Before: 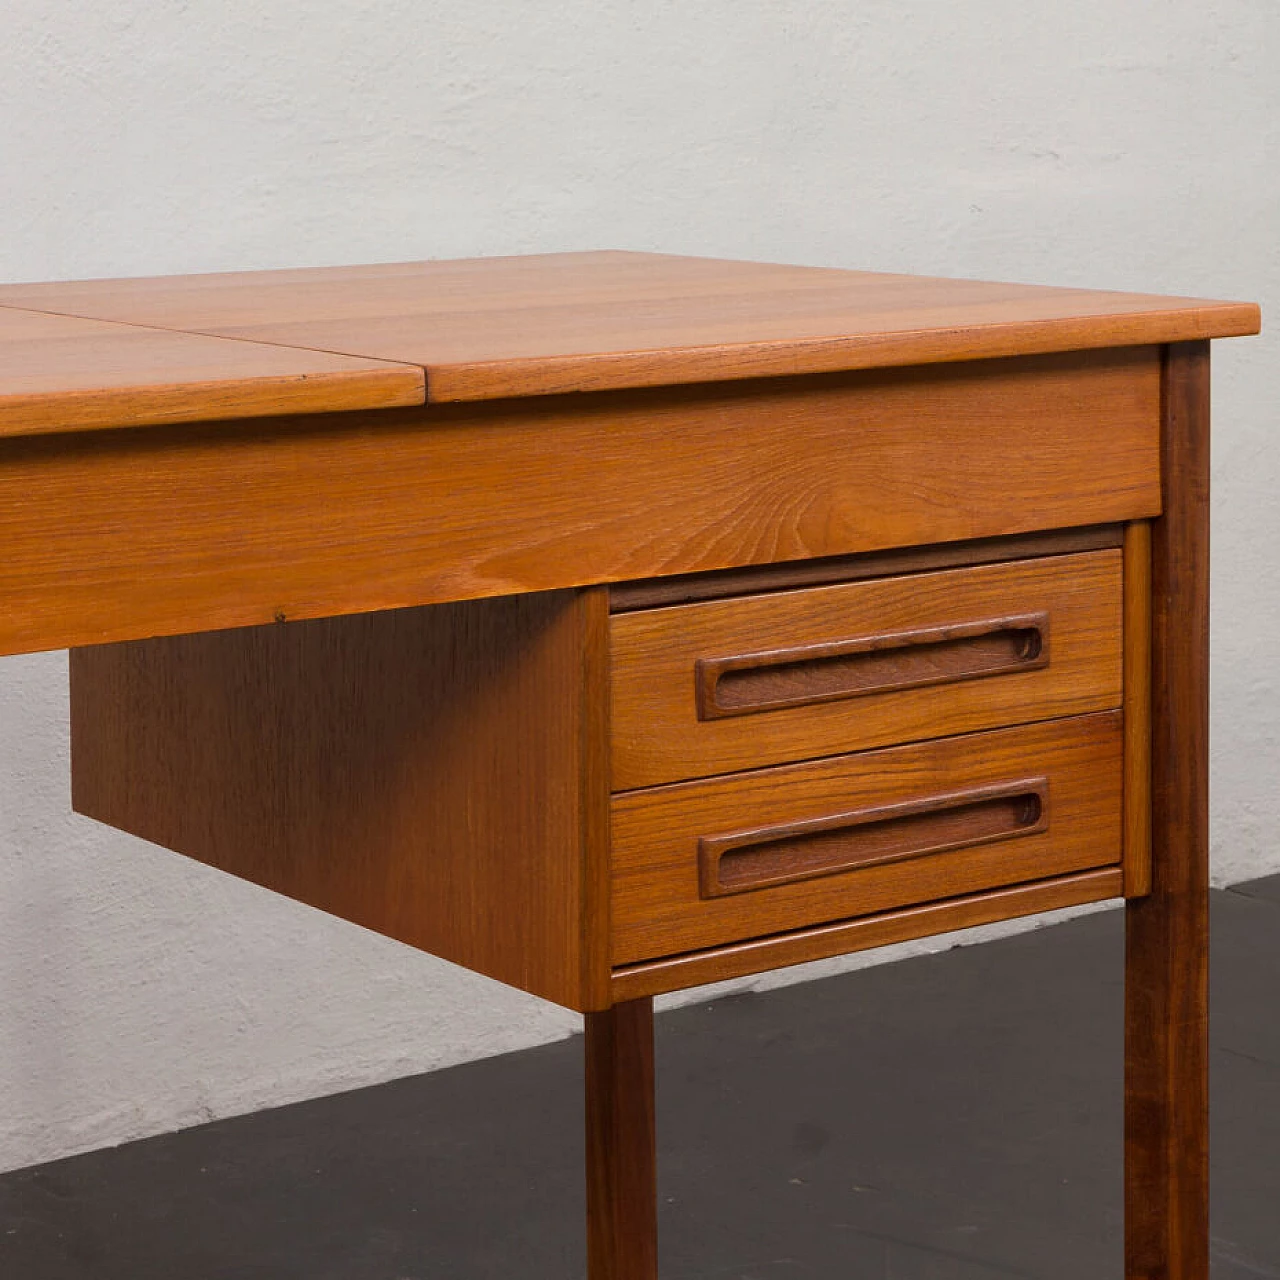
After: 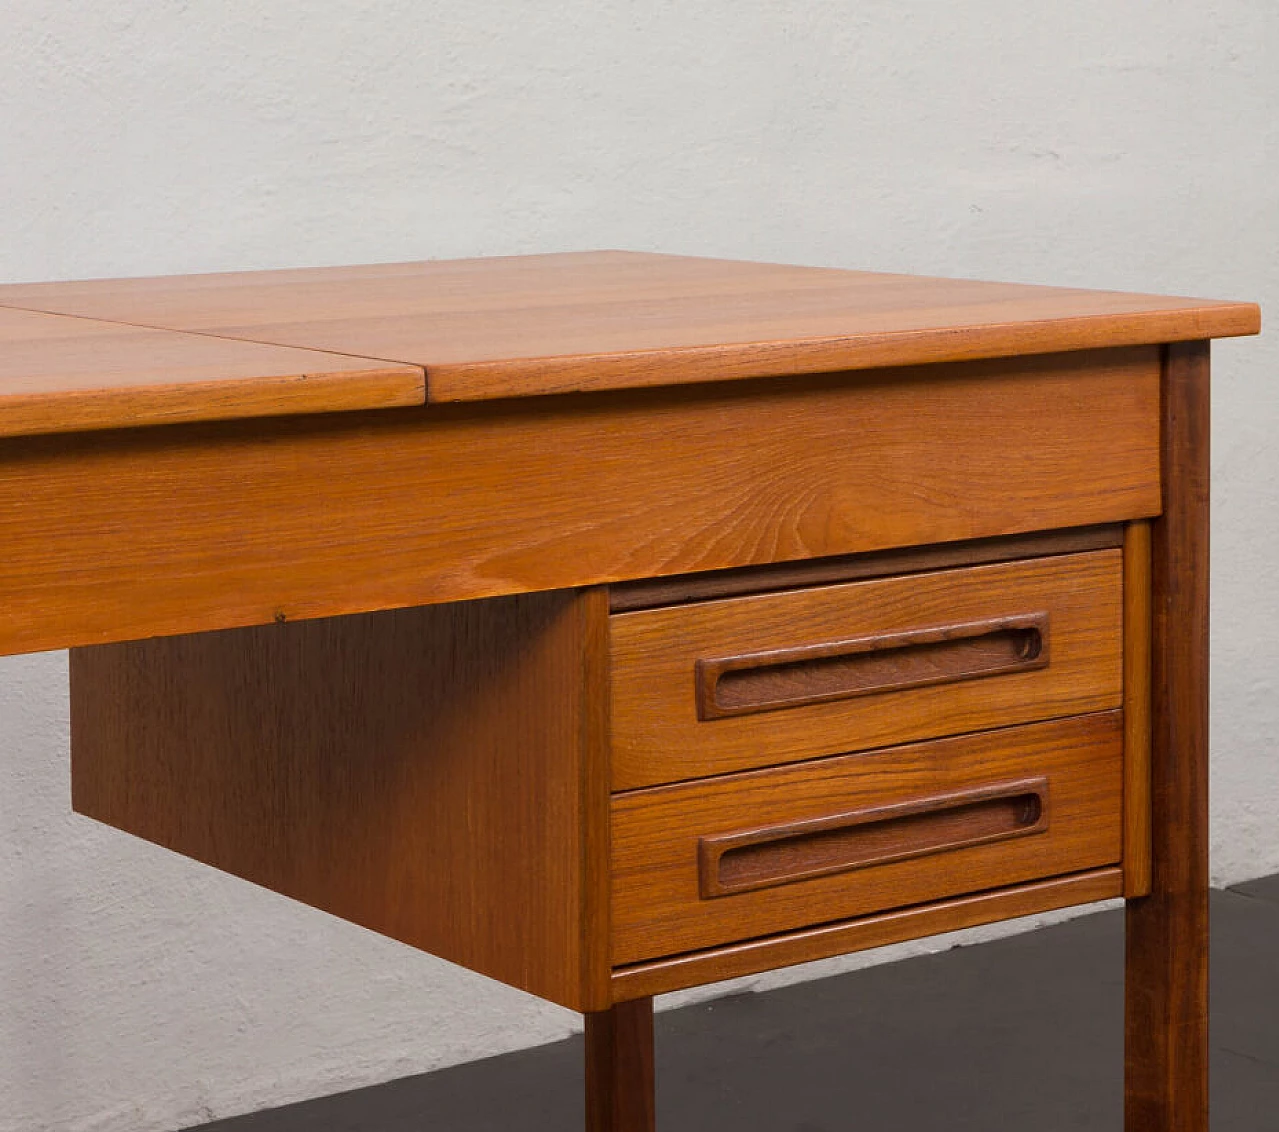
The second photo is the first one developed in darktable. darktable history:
rotate and perspective: crop left 0, crop top 0
crop and rotate: top 0%, bottom 11.49%
